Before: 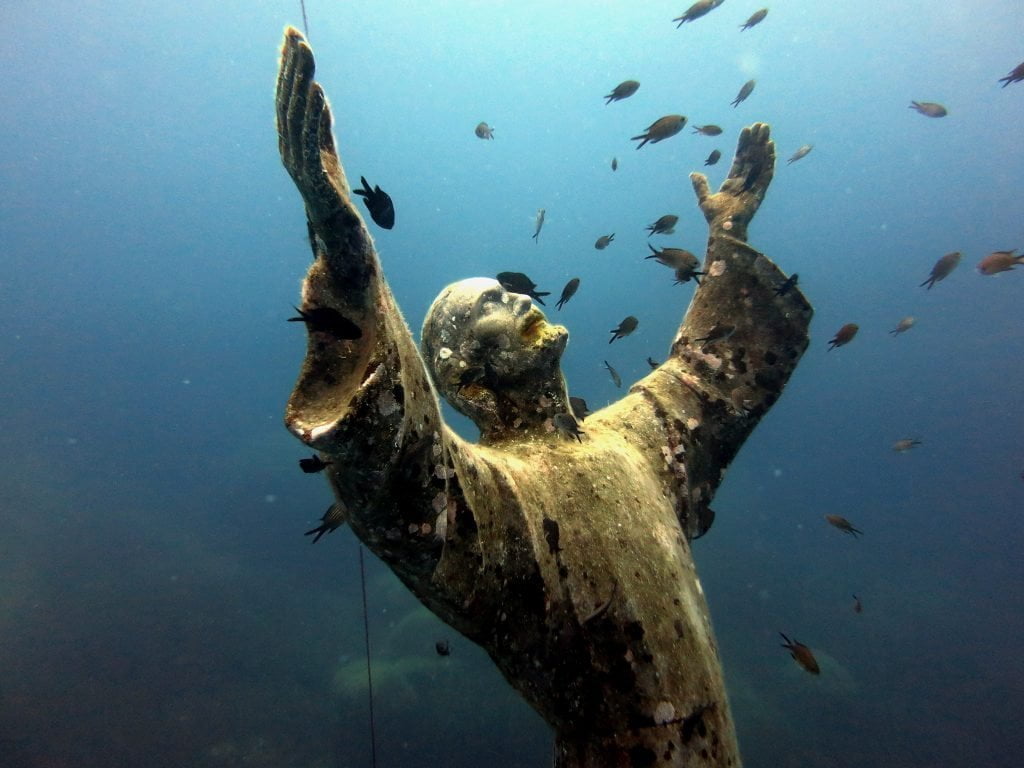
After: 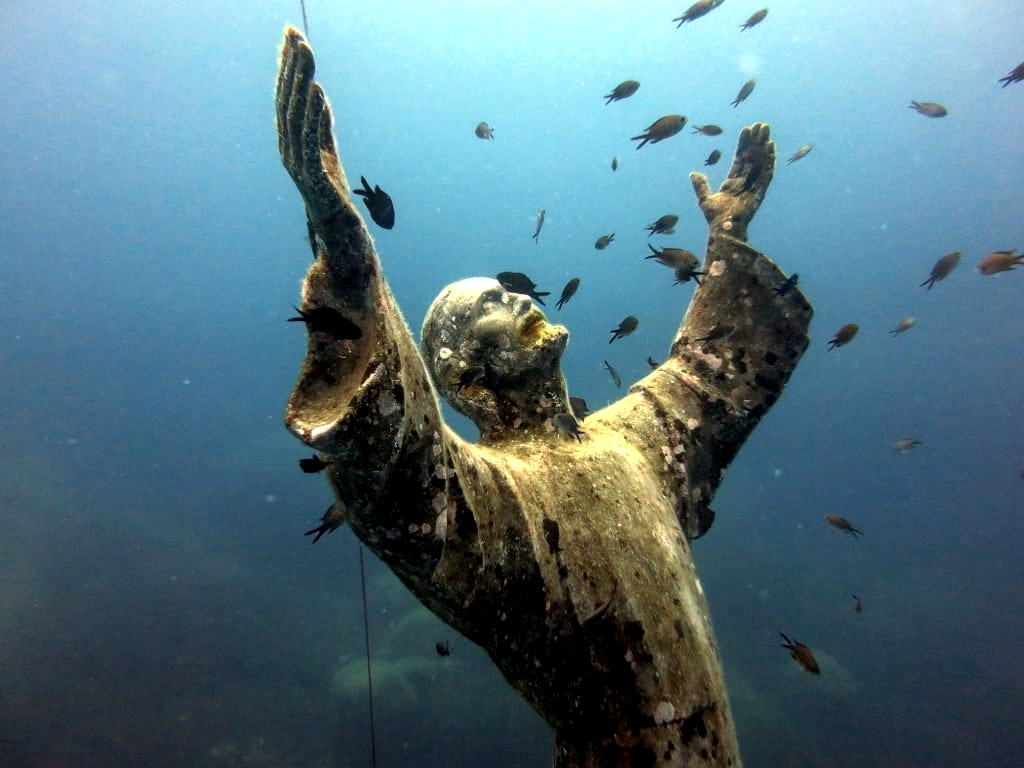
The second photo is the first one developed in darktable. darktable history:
local contrast: on, module defaults
exposure: exposure 0.236 EV, compensate highlight preservation false
